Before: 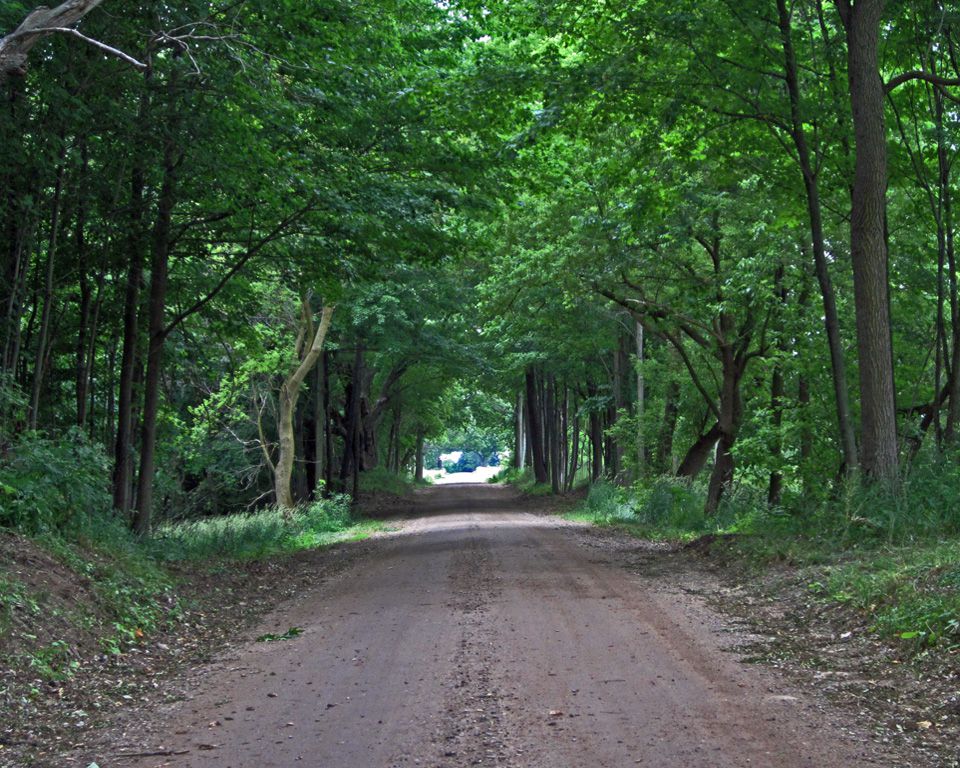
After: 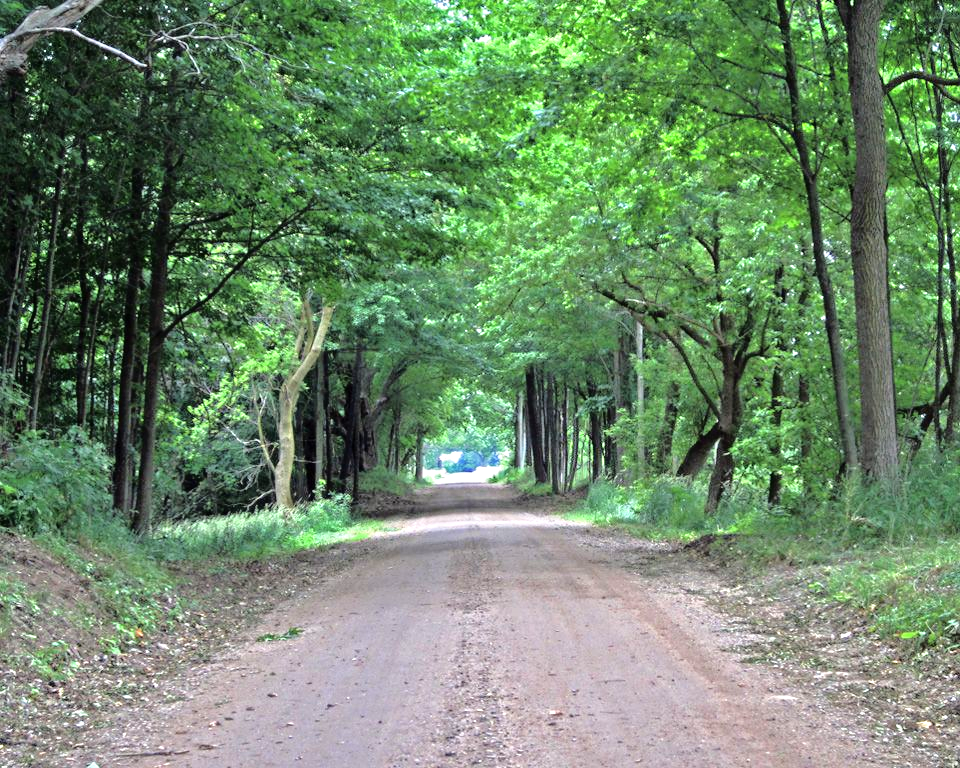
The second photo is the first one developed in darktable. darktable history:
tone curve: curves: ch0 [(0, 0) (0.003, 0.003) (0.011, 0.014) (0.025, 0.027) (0.044, 0.044) (0.069, 0.064) (0.1, 0.108) (0.136, 0.153) (0.177, 0.208) (0.224, 0.275) (0.277, 0.349) (0.335, 0.422) (0.399, 0.492) (0.468, 0.557) (0.543, 0.617) (0.623, 0.682) (0.709, 0.745) (0.801, 0.826) (0.898, 0.916) (1, 1)], color space Lab, independent channels
tone equalizer: -7 EV 0.157 EV, -6 EV 0.624 EV, -5 EV 1.12 EV, -4 EV 1.32 EV, -3 EV 1.17 EV, -2 EV 0.6 EV, -1 EV 0.166 EV, smoothing diameter 2.06%, edges refinement/feathering 18.58, mask exposure compensation -1.57 EV, filter diffusion 5
